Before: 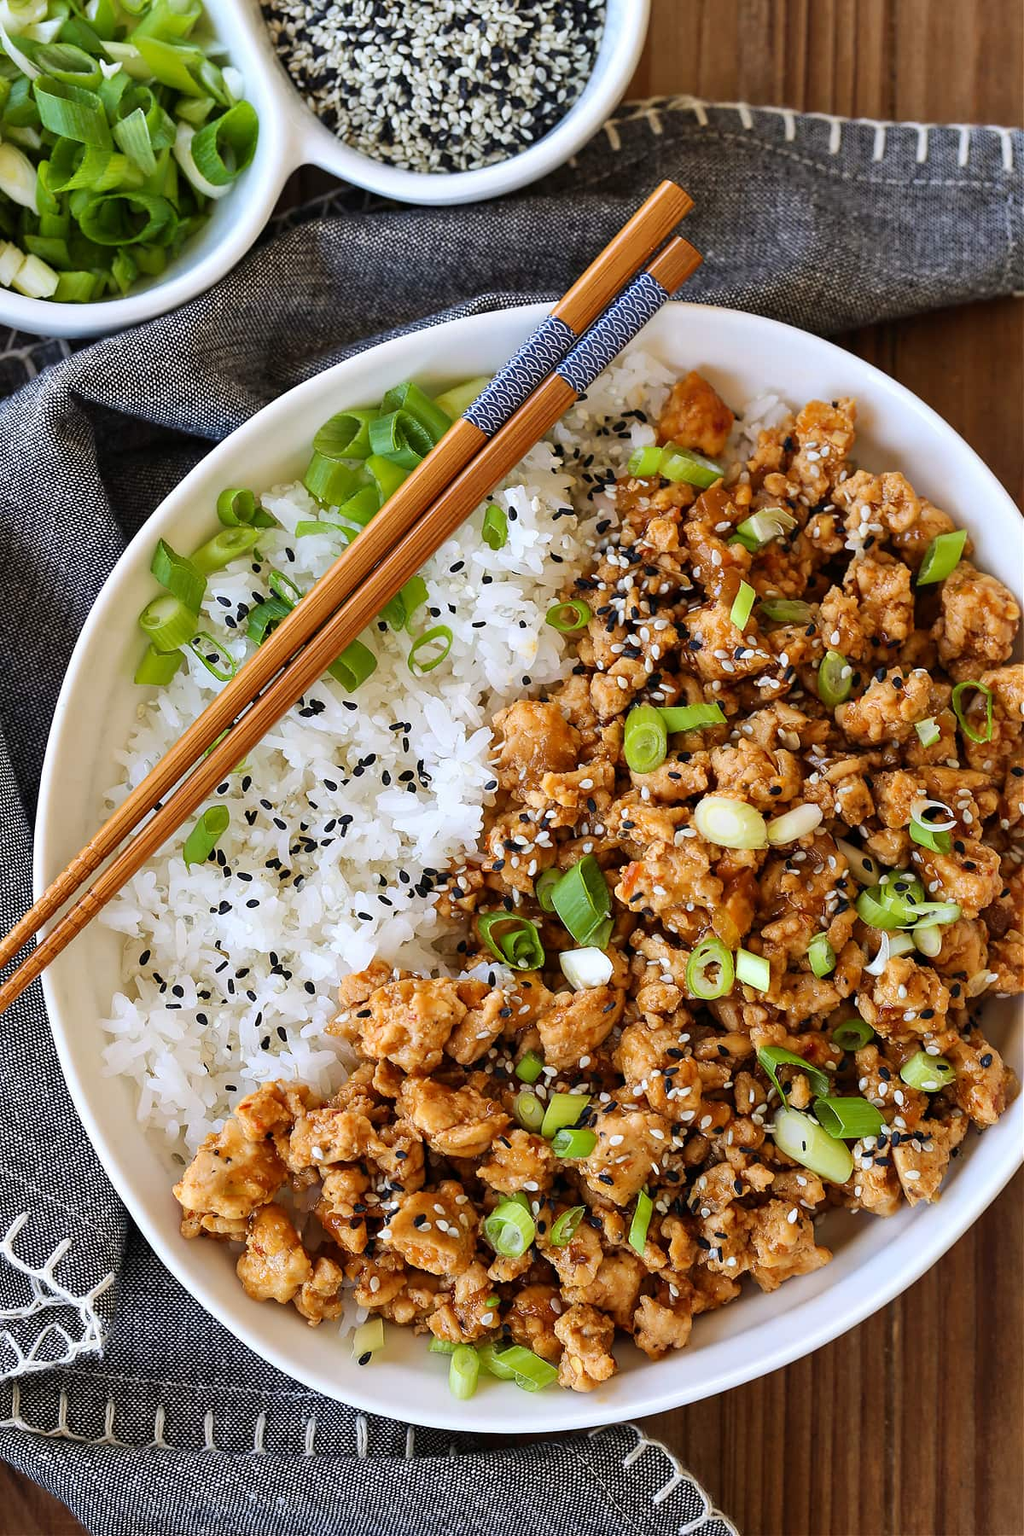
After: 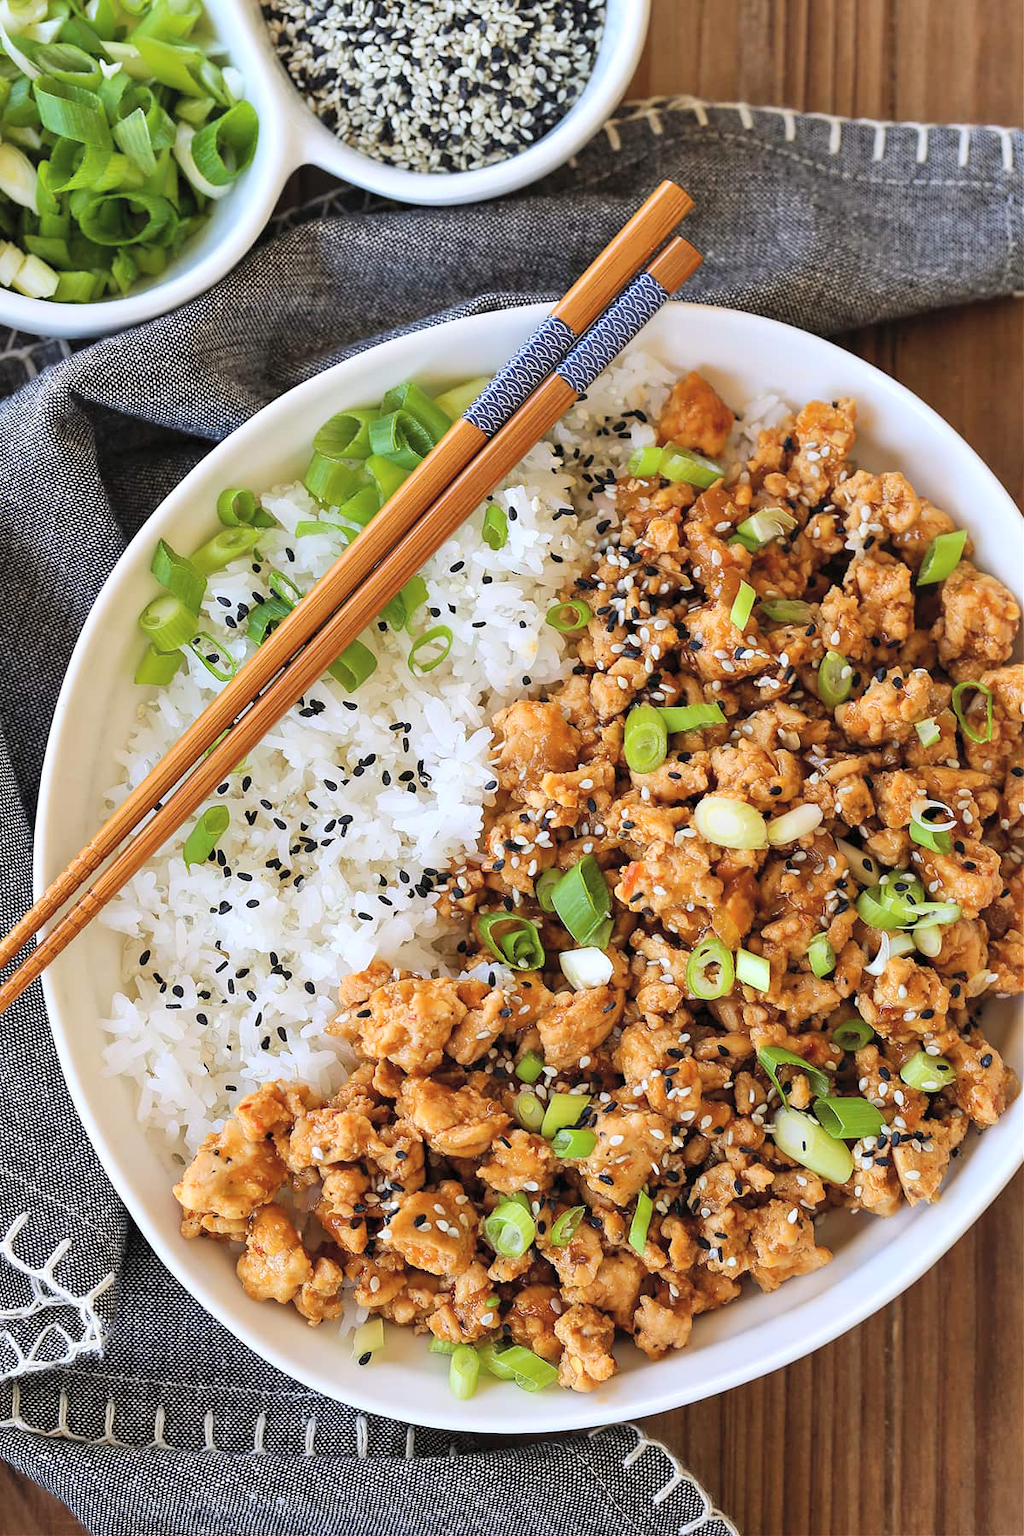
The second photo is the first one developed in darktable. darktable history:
contrast brightness saturation: brightness 0.15
white balance: emerald 1
